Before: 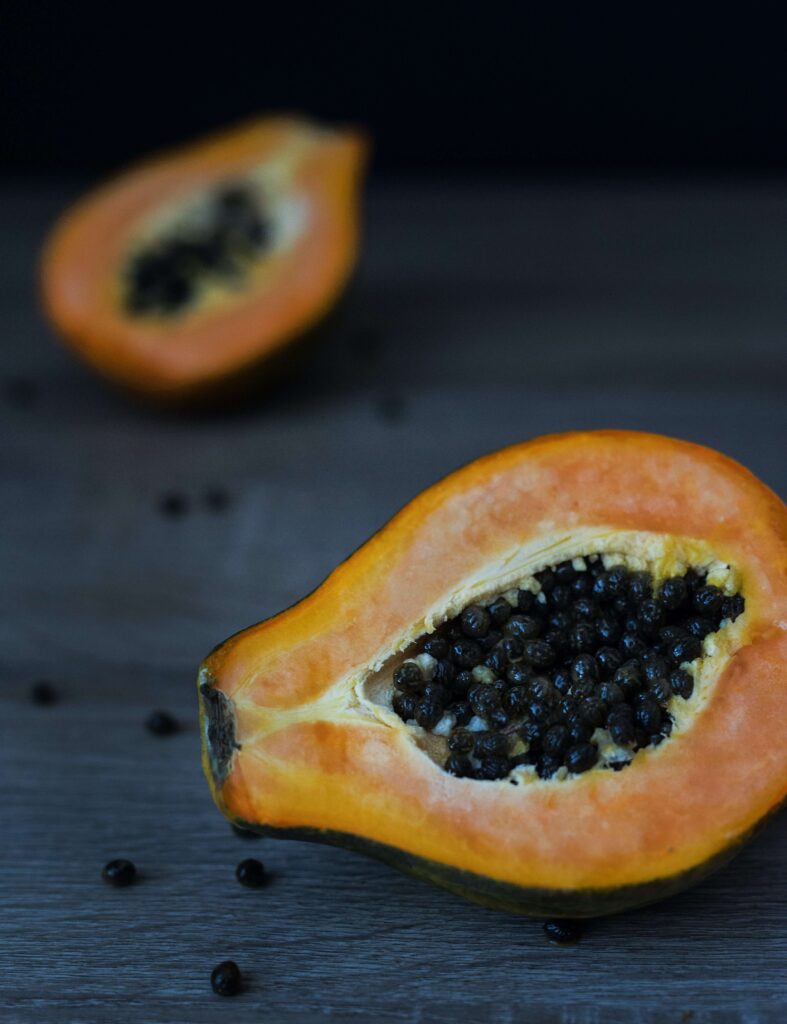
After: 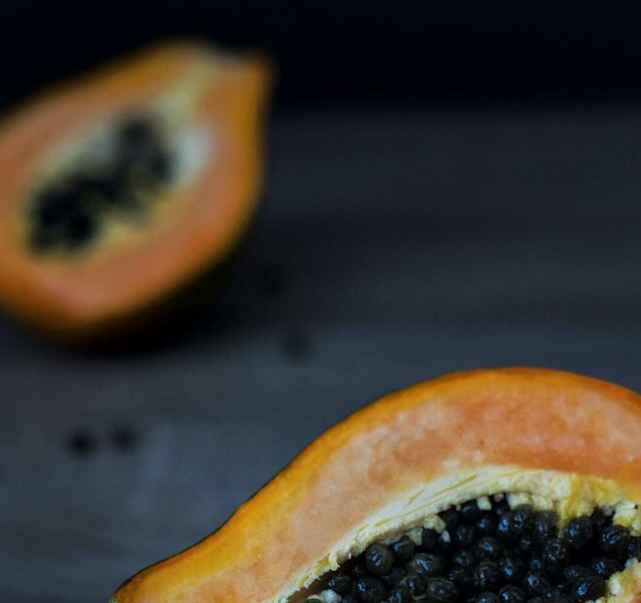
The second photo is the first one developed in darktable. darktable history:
local contrast: mode bilateral grid, contrast 20, coarseness 50, detail 120%, midtone range 0.2
rotate and perspective: rotation 0.074°, lens shift (vertical) 0.096, lens shift (horizontal) -0.041, crop left 0.043, crop right 0.952, crop top 0.024, crop bottom 0.979
crop and rotate: left 9.345%, top 7.22%, right 4.982%, bottom 32.331%
